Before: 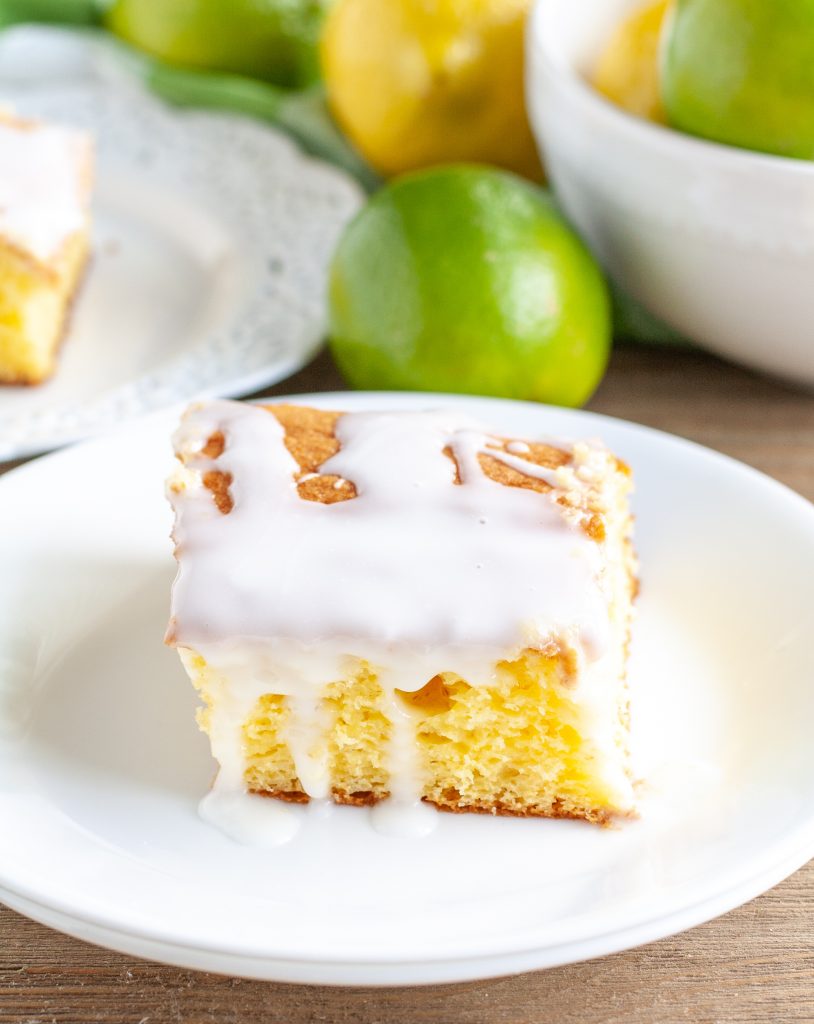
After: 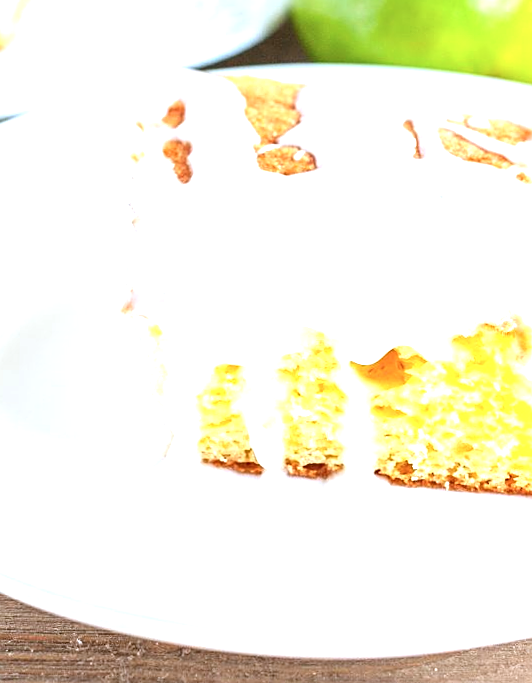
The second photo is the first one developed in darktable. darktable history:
exposure: black level correction 0, exposure 1 EV, compensate exposure bias true, compensate highlight preservation false
crop and rotate: angle -1.15°, left 3.926%, top 31.573%, right 29.066%
color calibration: x 0.37, y 0.382, temperature 4318.57 K, saturation algorithm version 1 (2020)
sharpen: amount 0.497
